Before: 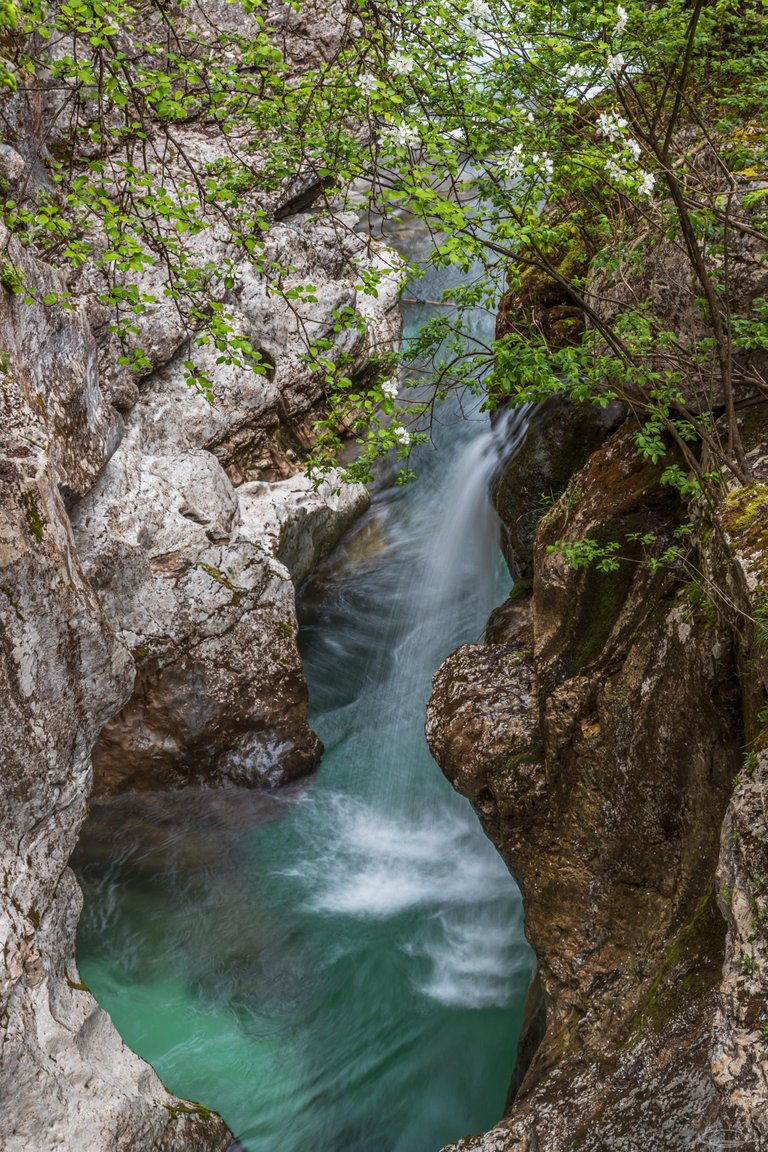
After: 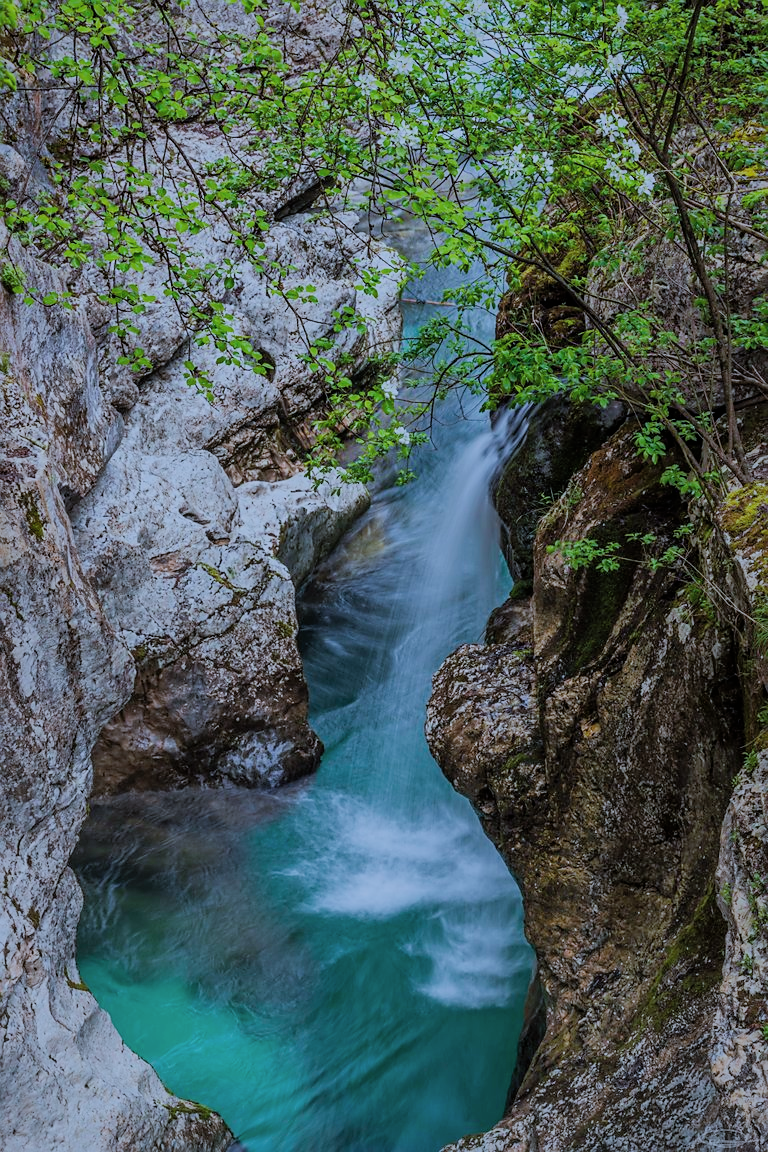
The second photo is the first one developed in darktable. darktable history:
filmic rgb: black relative exposure -7.65 EV, white relative exposure 4.56 EV, hardness 3.61
contrast brightness saturation: saturation -0.07
sharpen: radius 1.495, amount 0.391, threshold 1.414
color calibration: illuminant custom, x 0.39, y 0.387, temperature 3833.63 K
shadows and highlights: shadows 39.26, highlights -59.73
color balance rgb: perceptual saturation grading › global saturation 19.282%, global vibrance 20%
